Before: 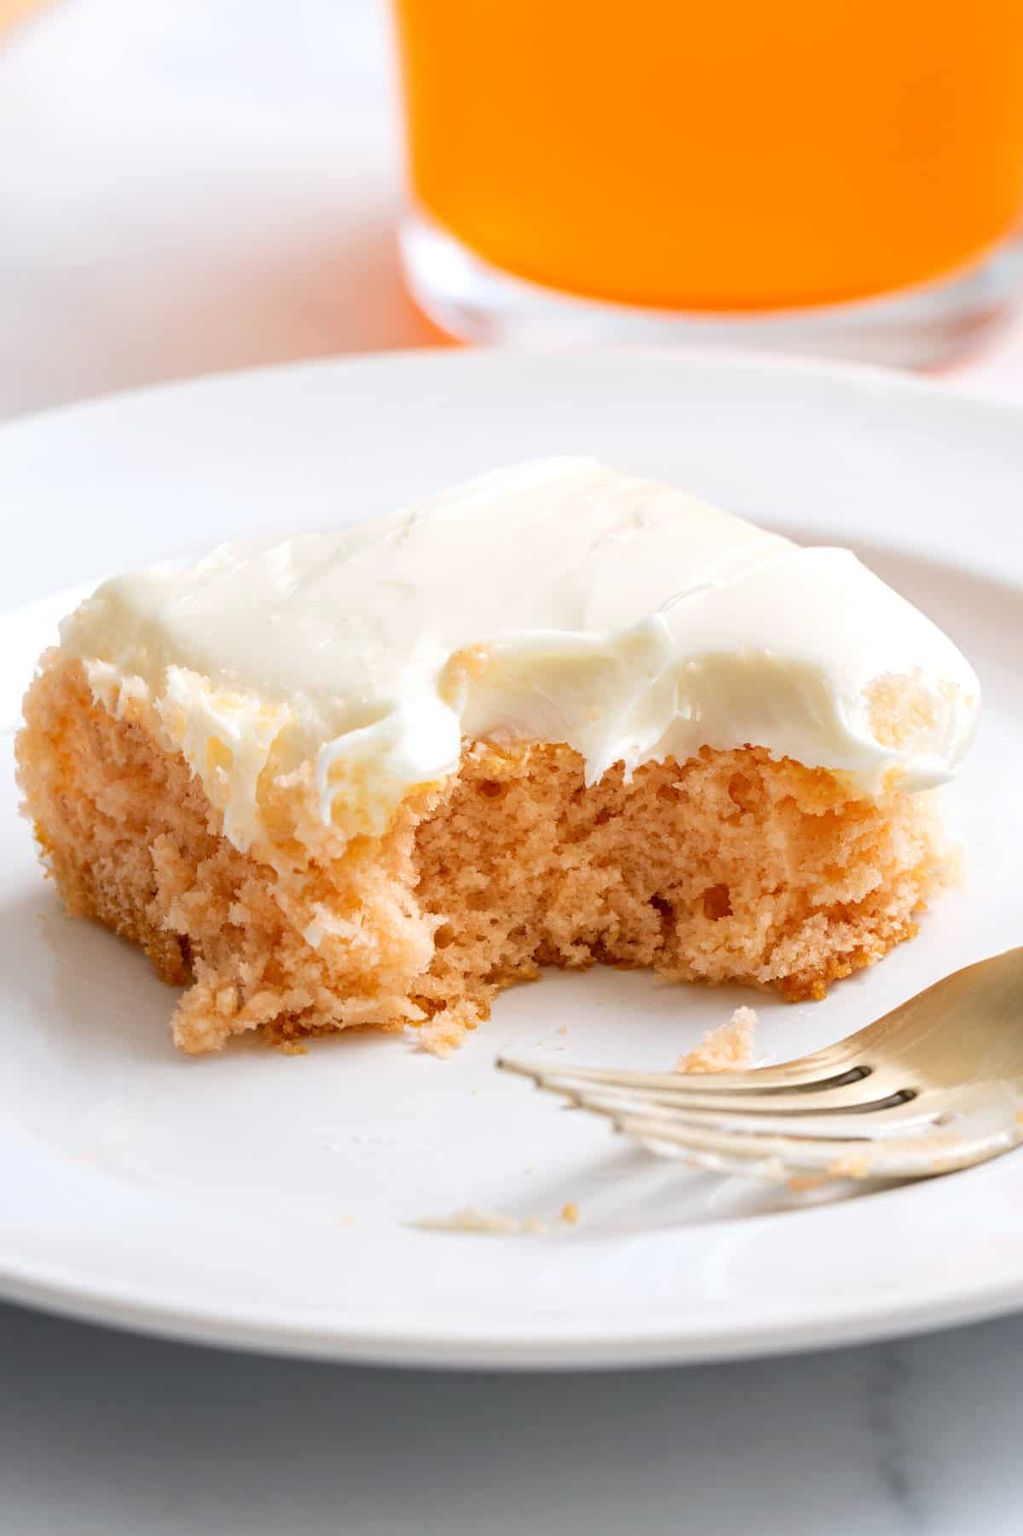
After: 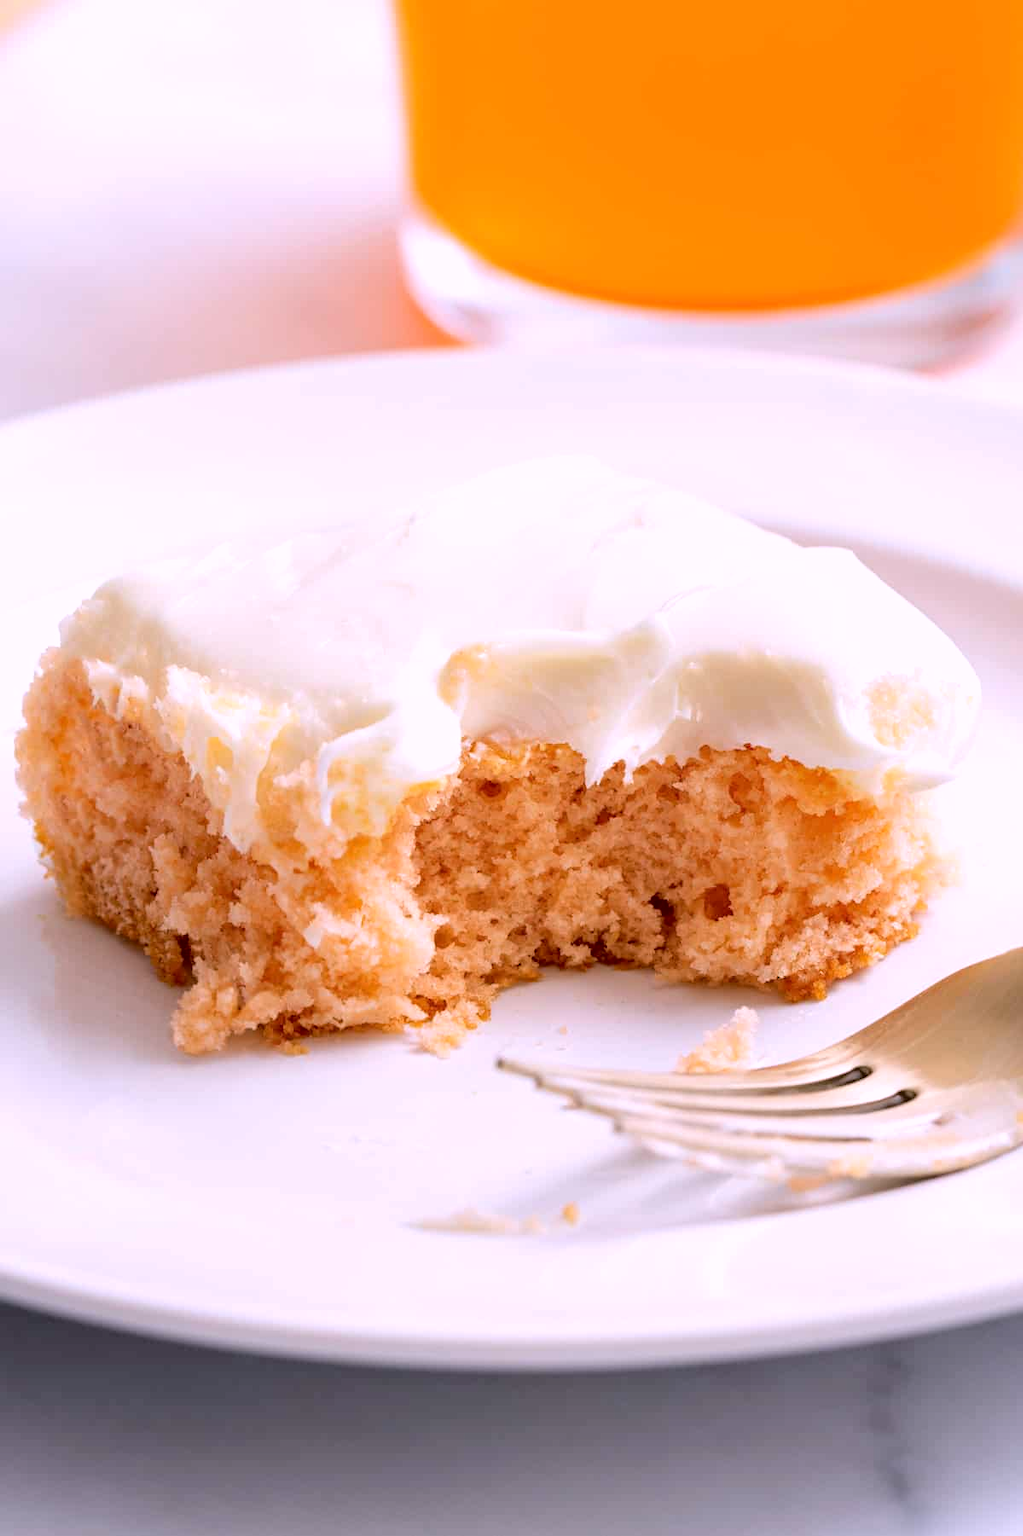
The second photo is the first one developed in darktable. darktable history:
fill light: exposure -2 EV, width 8.6
white balance: red 1.066, blue 1.119
